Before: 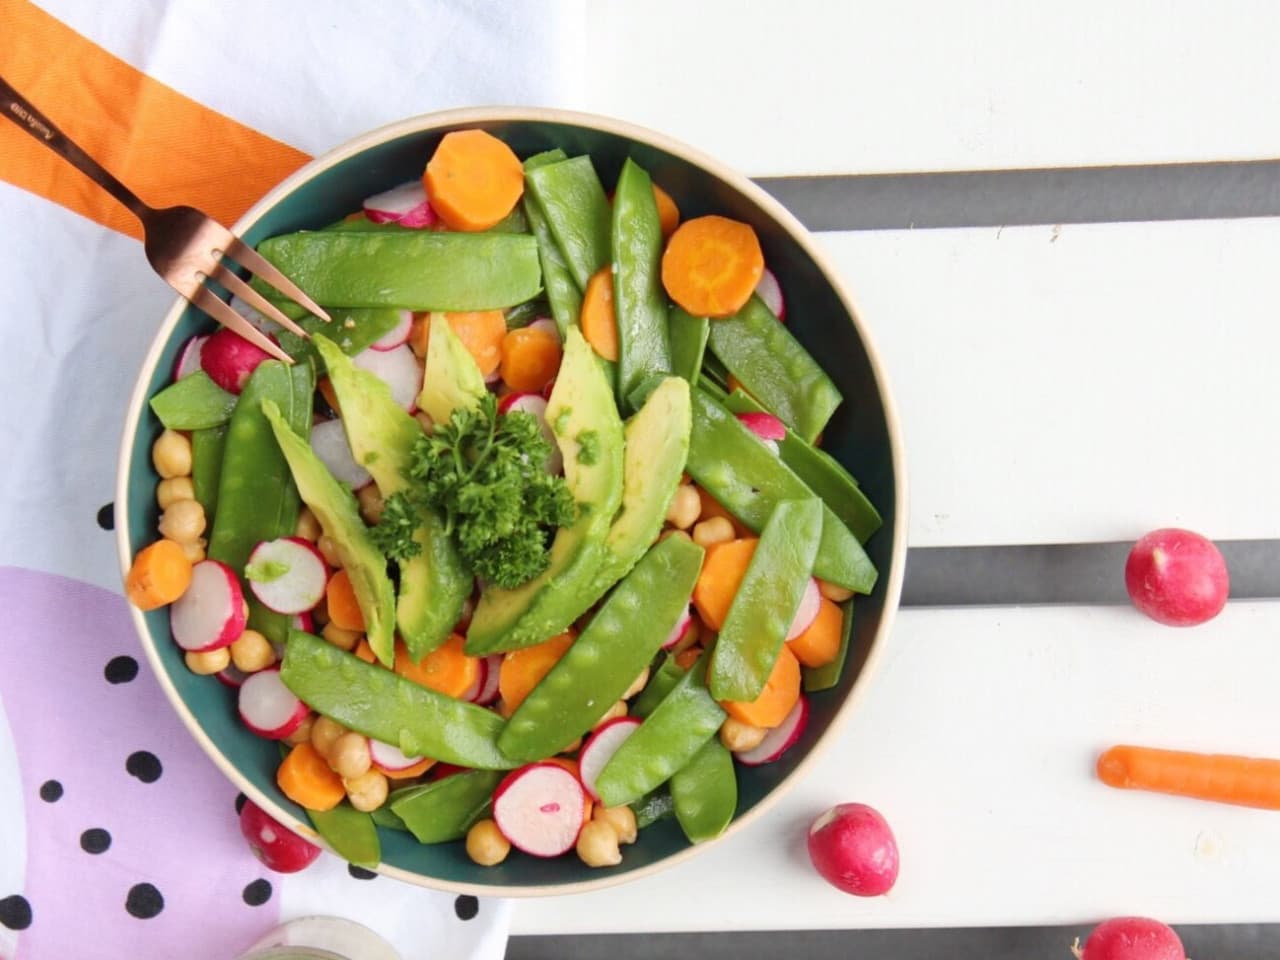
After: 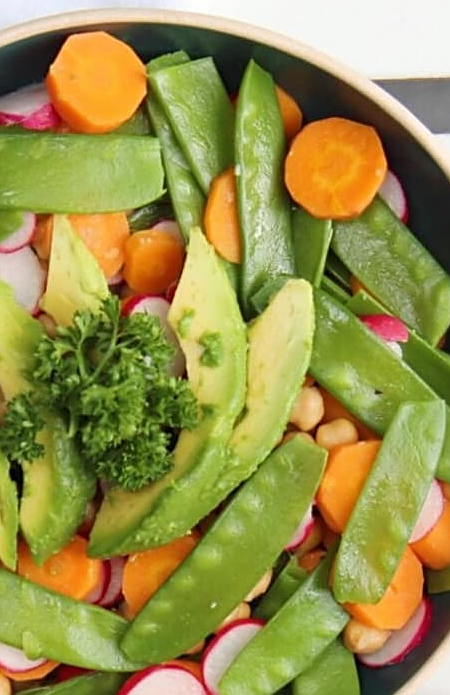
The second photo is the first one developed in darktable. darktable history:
crop and rotate: left 29.476%, top 10.214%, right 35.32%, bottom 17.333%
sharpen: on, module defaults
